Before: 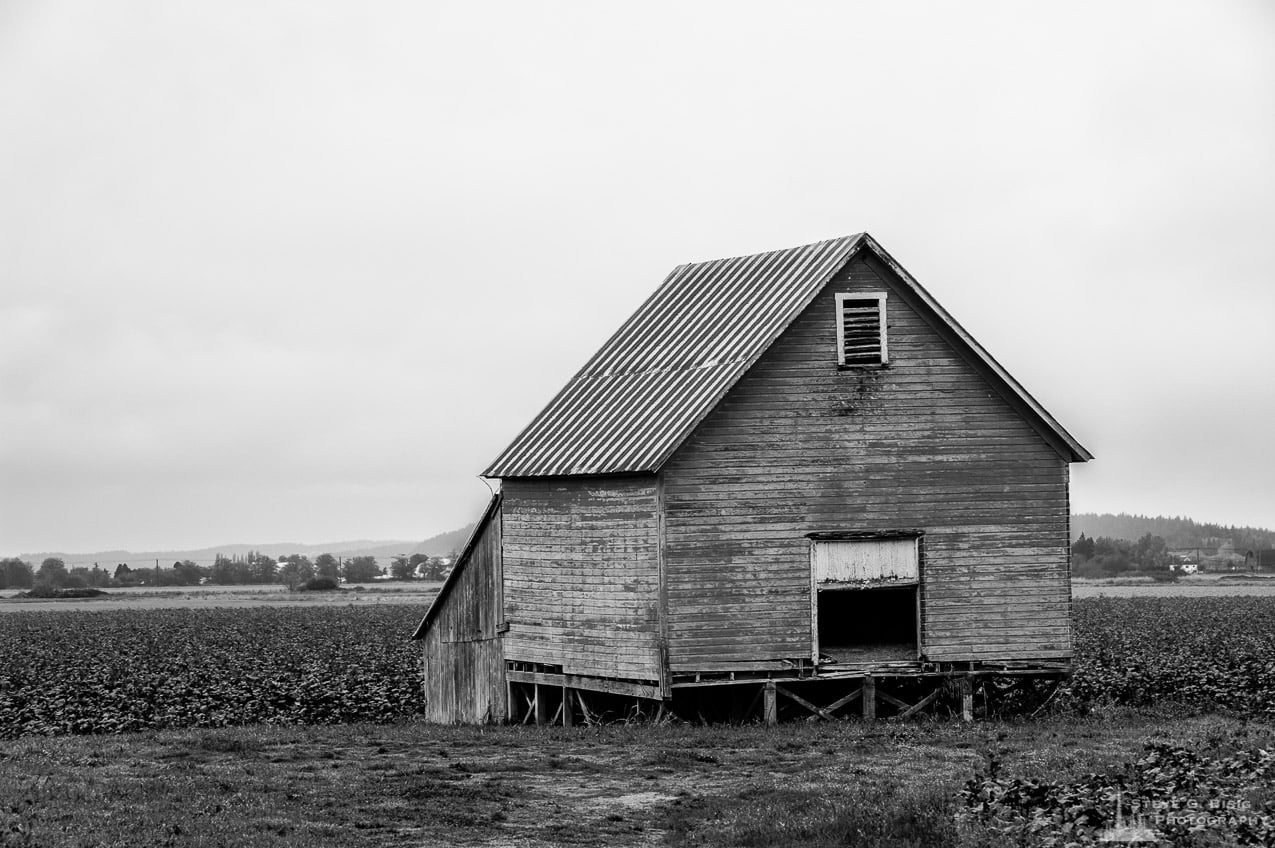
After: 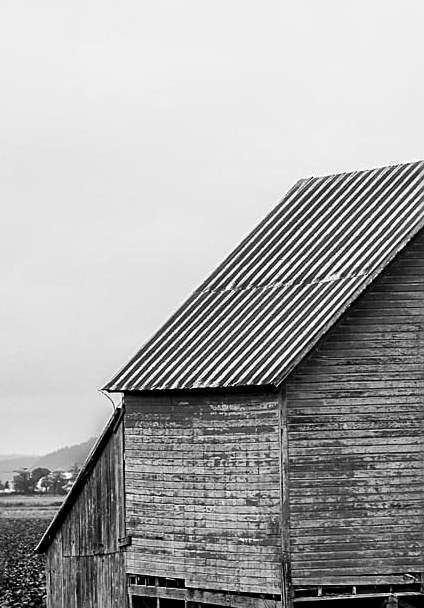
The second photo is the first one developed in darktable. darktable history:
local contrast: mode bilateral grid, contrast 21, coarseness 49, detail 150%, midtone range 0.2
exposure: exposure -0.056 EV, compensate exposure bias true, compensate highlight preservation false
sharpen: on, module defaults
crop and rotate: left 29.671%, top 10.185%, right 37.054%, bottom 18.013%
